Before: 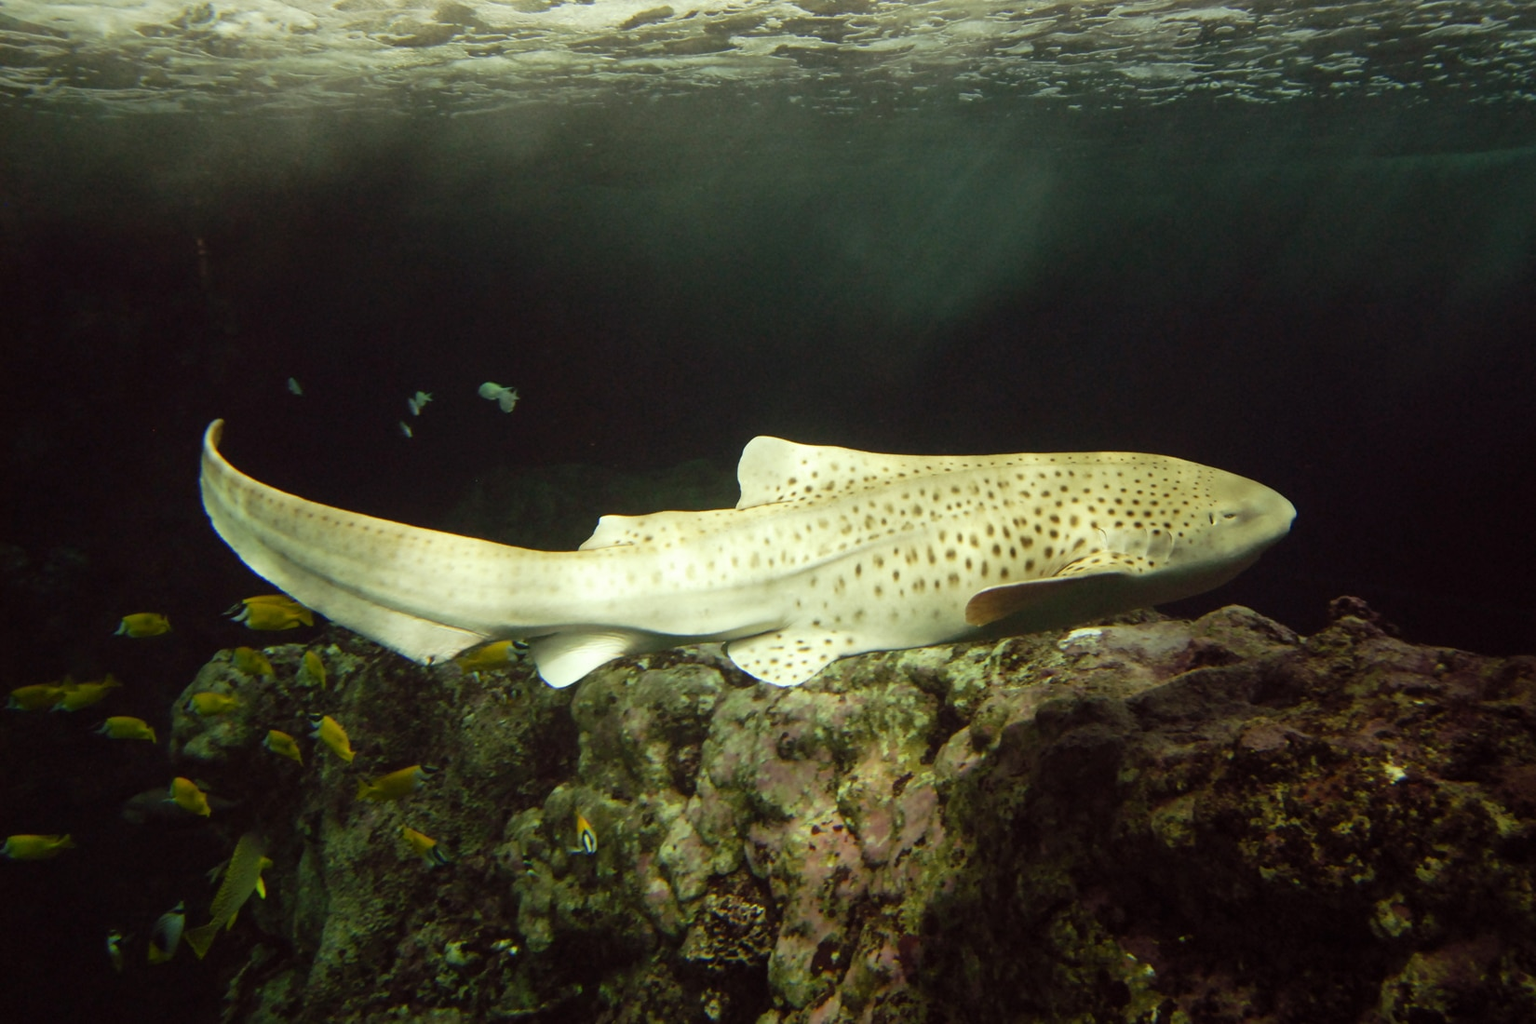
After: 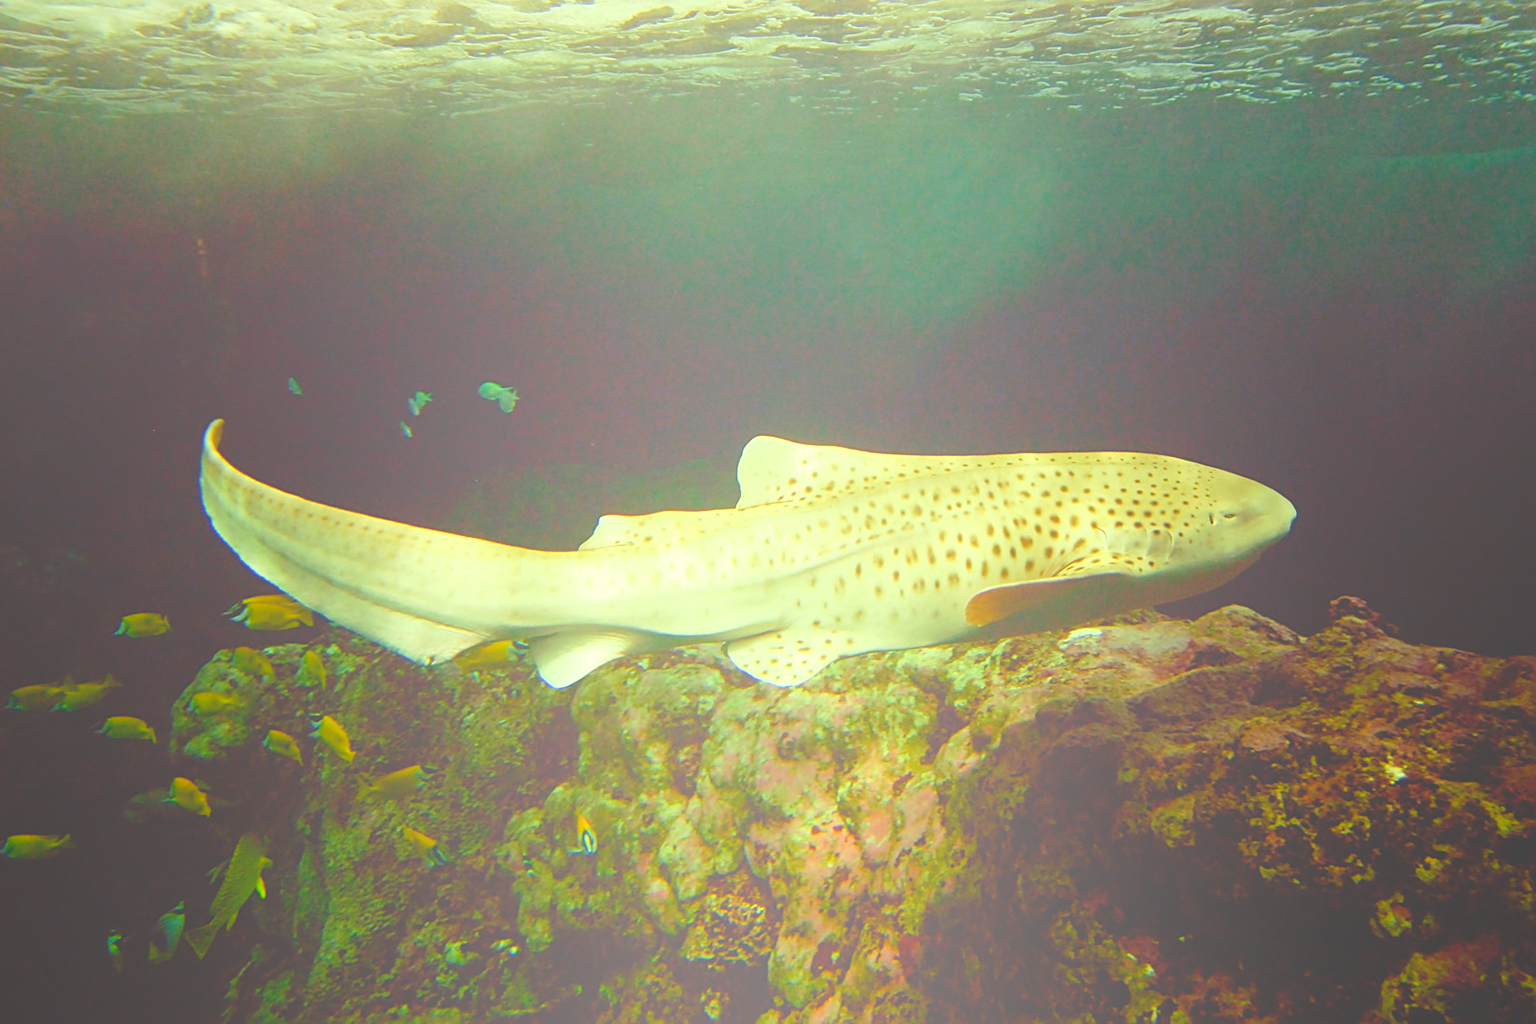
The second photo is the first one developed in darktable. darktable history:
color balance rgb: perceptual saturation grading › global saturation 20%, perceptual saturation grading › highlights -25%, perceptual saturation grading › shadows 25%
exposure: exposure 0.258 EV, compensate highlight preservation false
sharpen: on, module defaults
bloom: size 85%, threshold 5%, strength 85%
color correction: highlights a* -5.94, highlights b* 11.19
